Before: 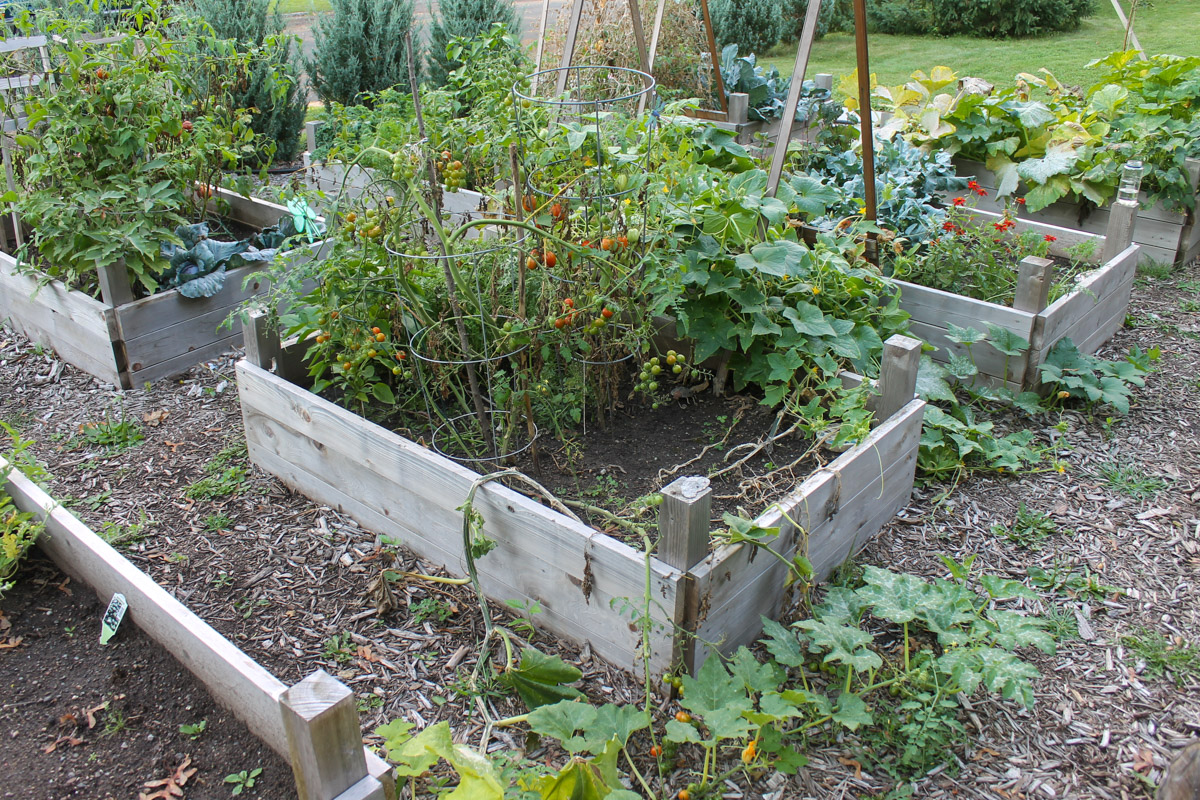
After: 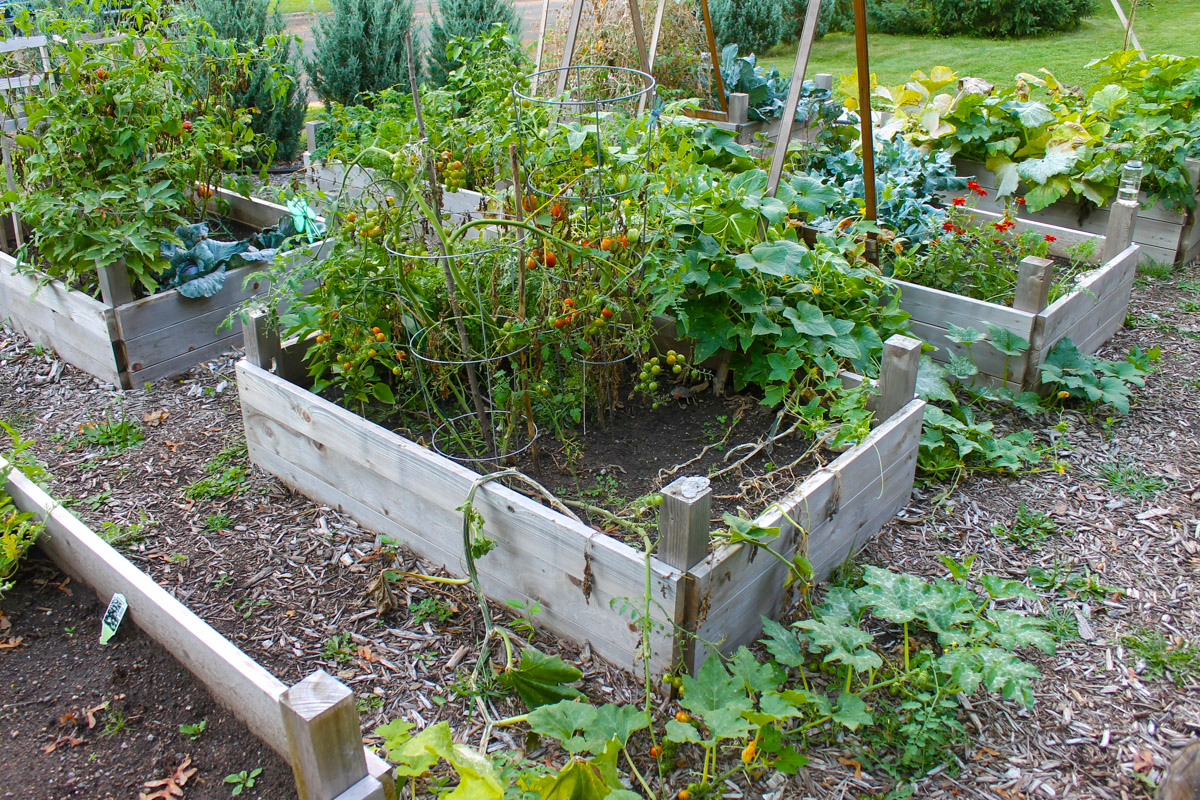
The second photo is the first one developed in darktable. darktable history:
color balance rgb: perceptual saturation grading › global saturation 20%, perceptual saturation grading › highlights 1.997%, perceptual saturation grading › shadows 49.653%, contrast 4.947%
